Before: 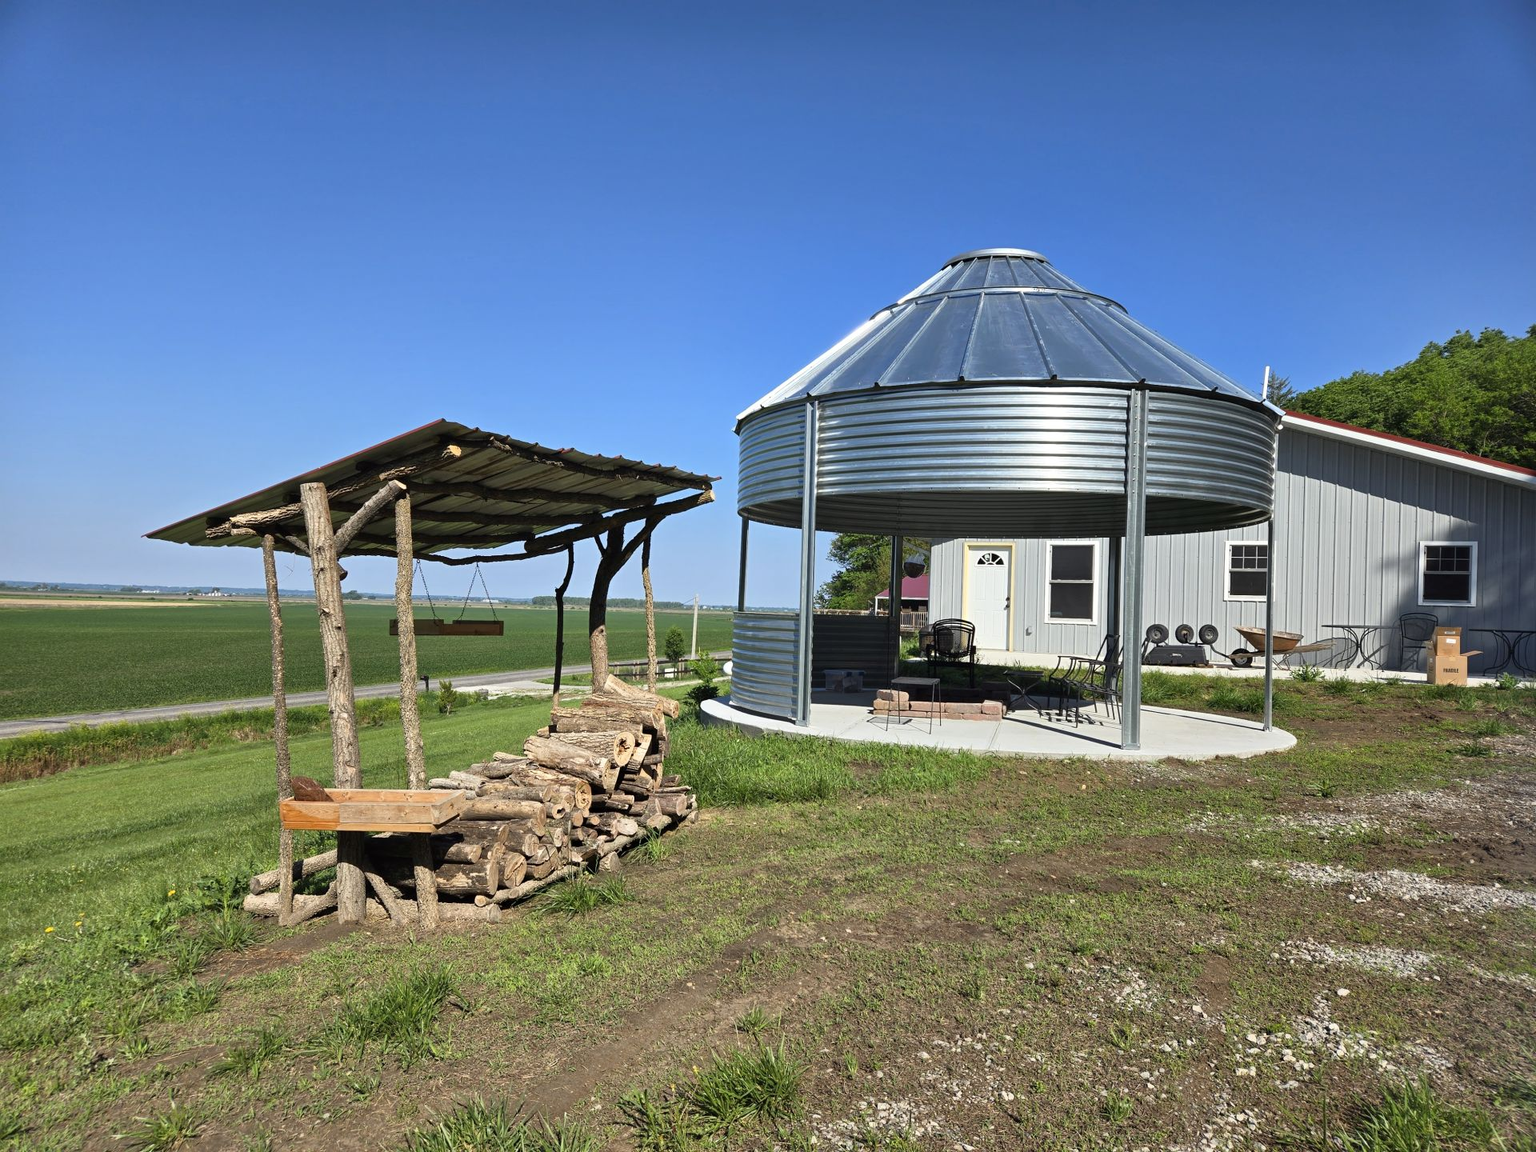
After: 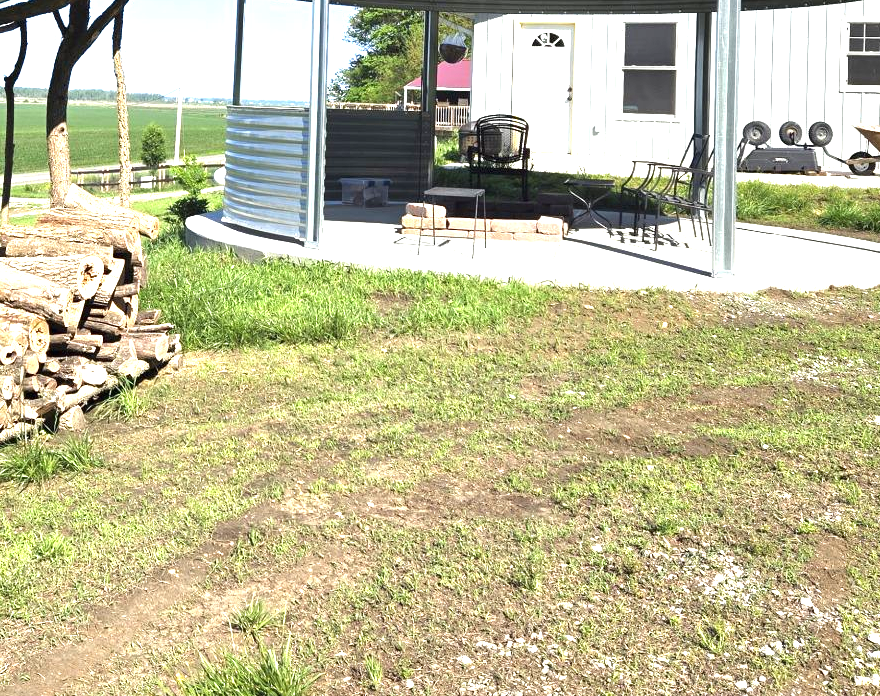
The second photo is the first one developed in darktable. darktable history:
crop: left 35.976%, top 45.819%, right 18.162%, bottom 5.807%
exposure: black level correction 0, exposure 1.5 EV, compensate exposure bias true, compensate highlight preservation false
